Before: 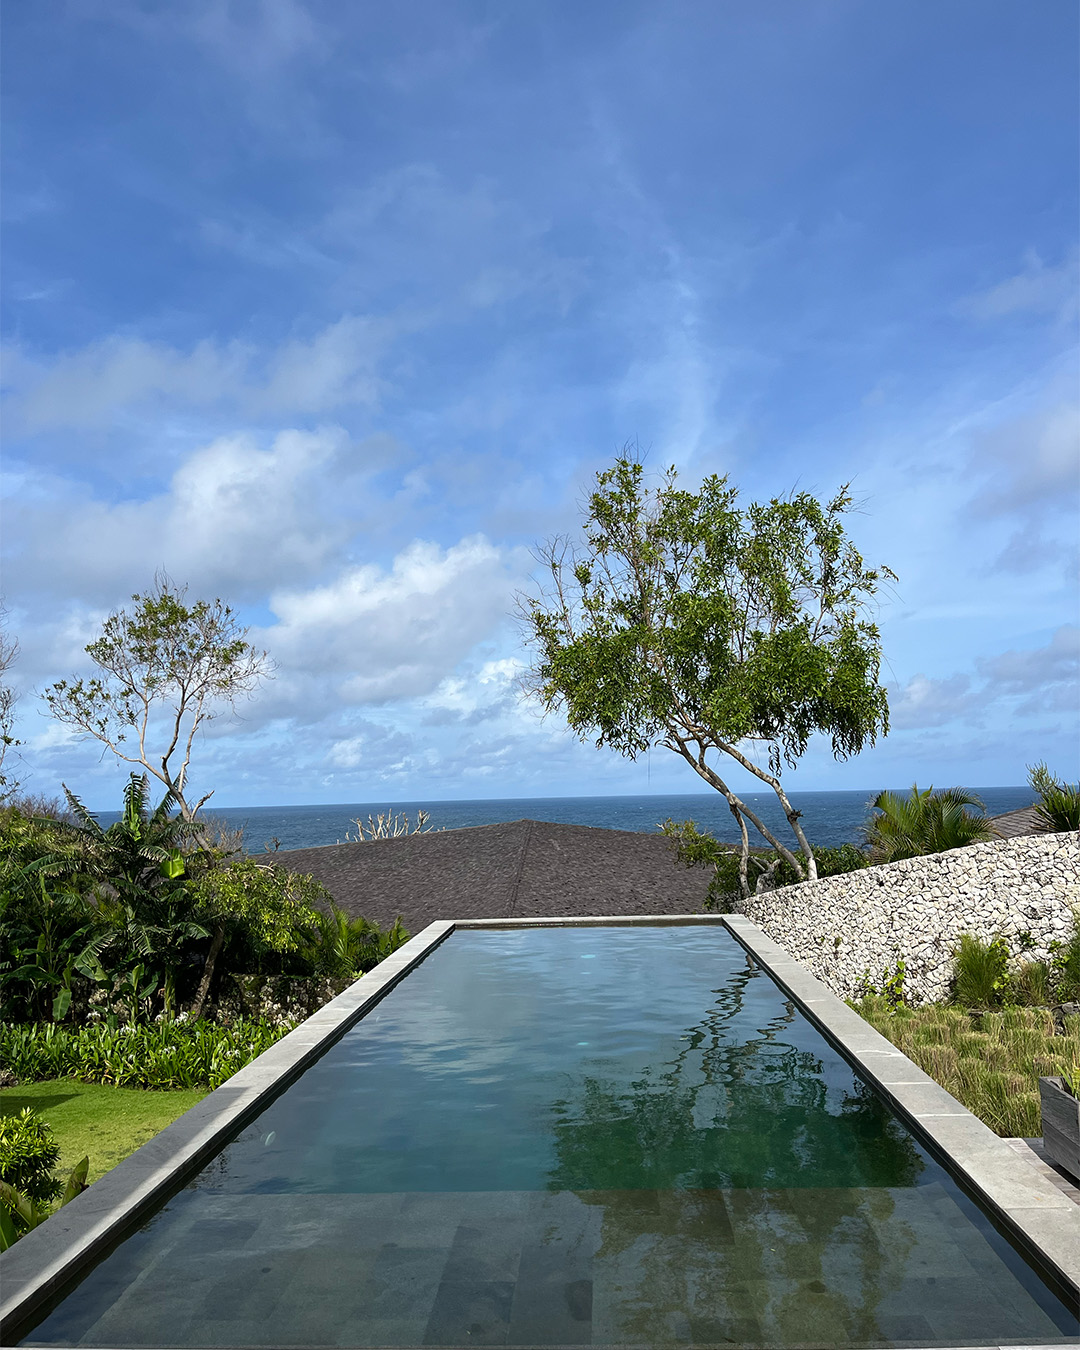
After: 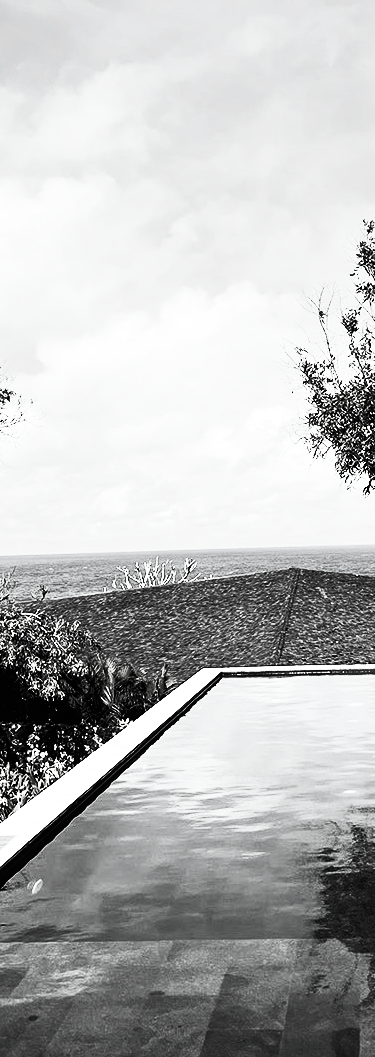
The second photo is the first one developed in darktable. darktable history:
local contrast: highlights 100%, shadows 99%, detail 120%, midtone range 0.2
tone equalizer: -8 EV -0.745 EV, -7 EV -0.725 EV, -6 EV -0.584 EV, -5 EV -0.398 EV, -3 EV 0.38 EV, -2 EV 0.6 EV, -1 EV 0.694 EV, +0 EV 0.766 EV, edges refinement/feathering 500, mask exposure compensation -1.57 EV, preserve details no
contrast brightness saturation: contrast 0.543, brightness 0.472, saturation -0.981
crop and rotate: left 21.602%, top 18.672%, right 43.625%, bottom 3.002%
filmic rgb: black relative exposure -5.08 EV, white relative exposure 3.96 EV, hardness 2.88, contrast 1.298, add noise in highlights 0.001, color science v3 (2019), use custom middle-gray values true, contrast in highlights soft
color balance rgb: highlights gain › luminance 15.341%, highlights gain › chroma 3.989%, highlights gain › hue 210.88°, perceptual saturation grading › global saturation 25.522%
